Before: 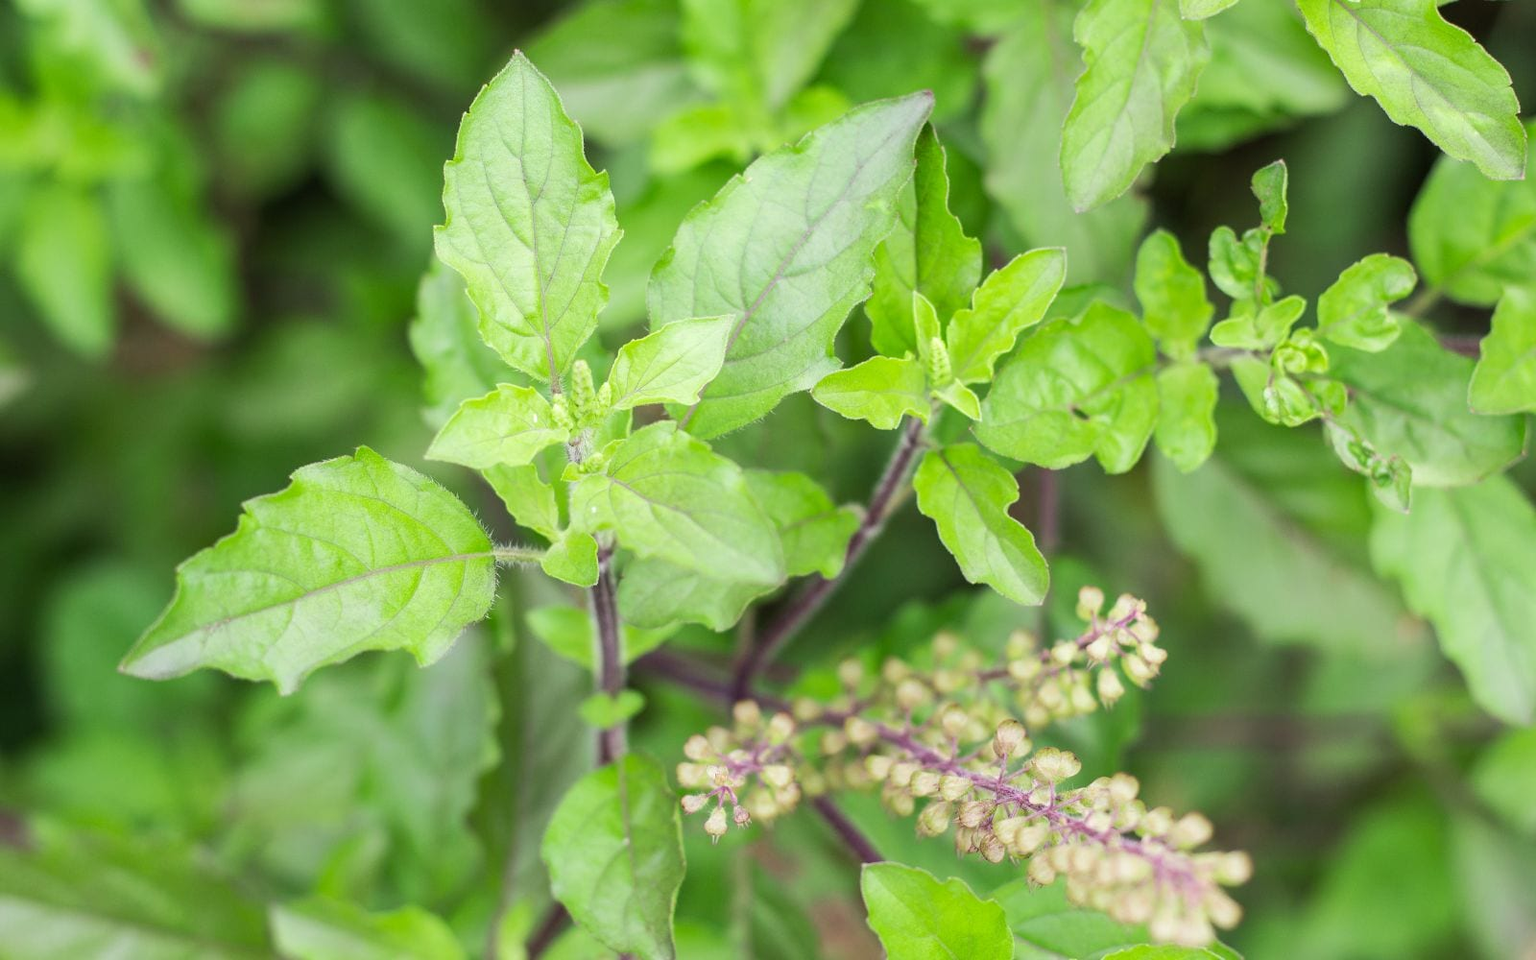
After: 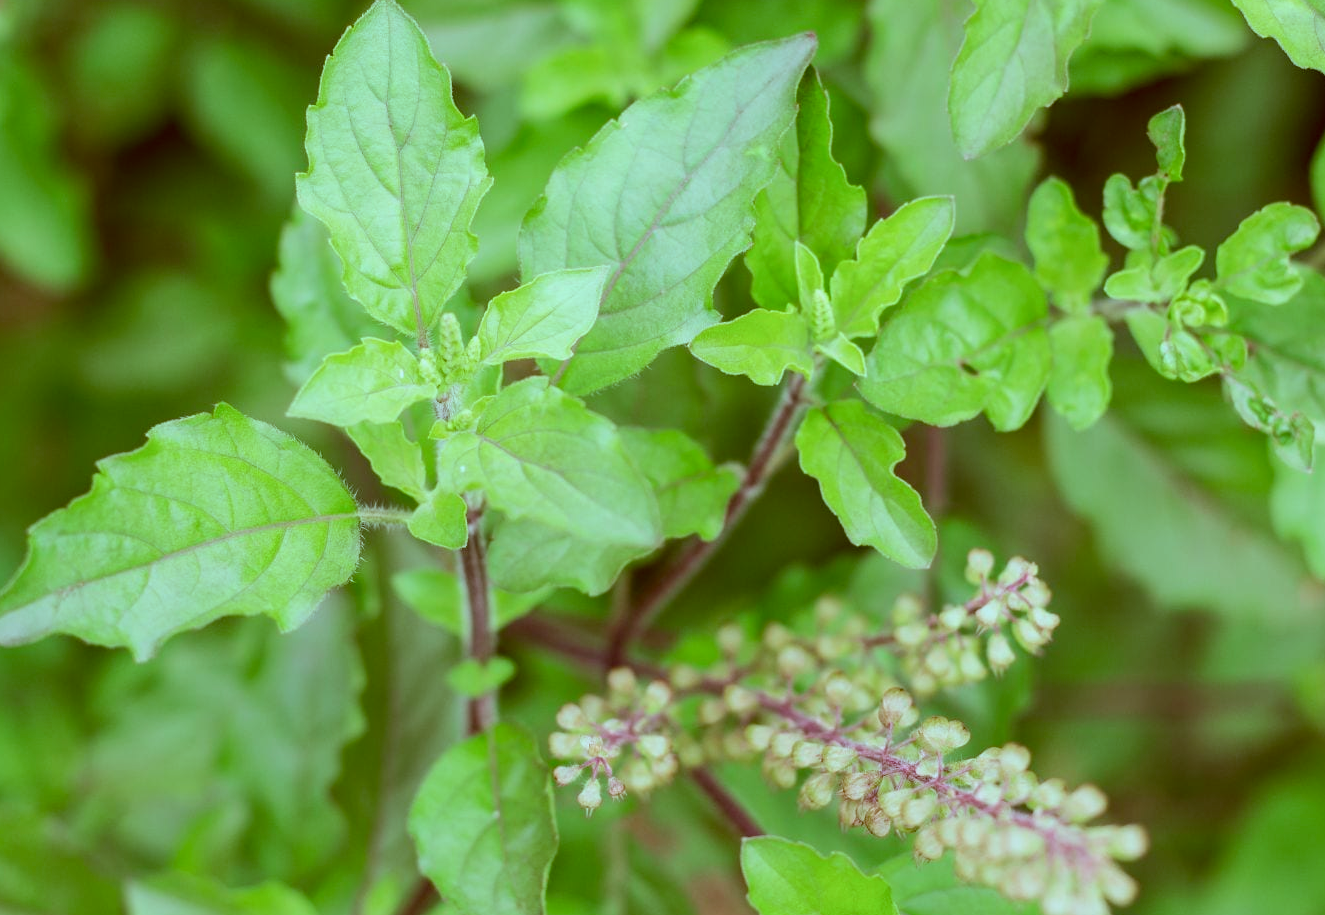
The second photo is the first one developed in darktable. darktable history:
color correction: highlights a* -14.62, highlights b* -16.22, shadows a* 10.12, shadows b* 29.4
exposure: black level correction 0.001, exposure -0.2 EV, compensate highlight preservation false
crop: left 9.807%, top 6.259%, right 7.334%, bottom 2.177%
